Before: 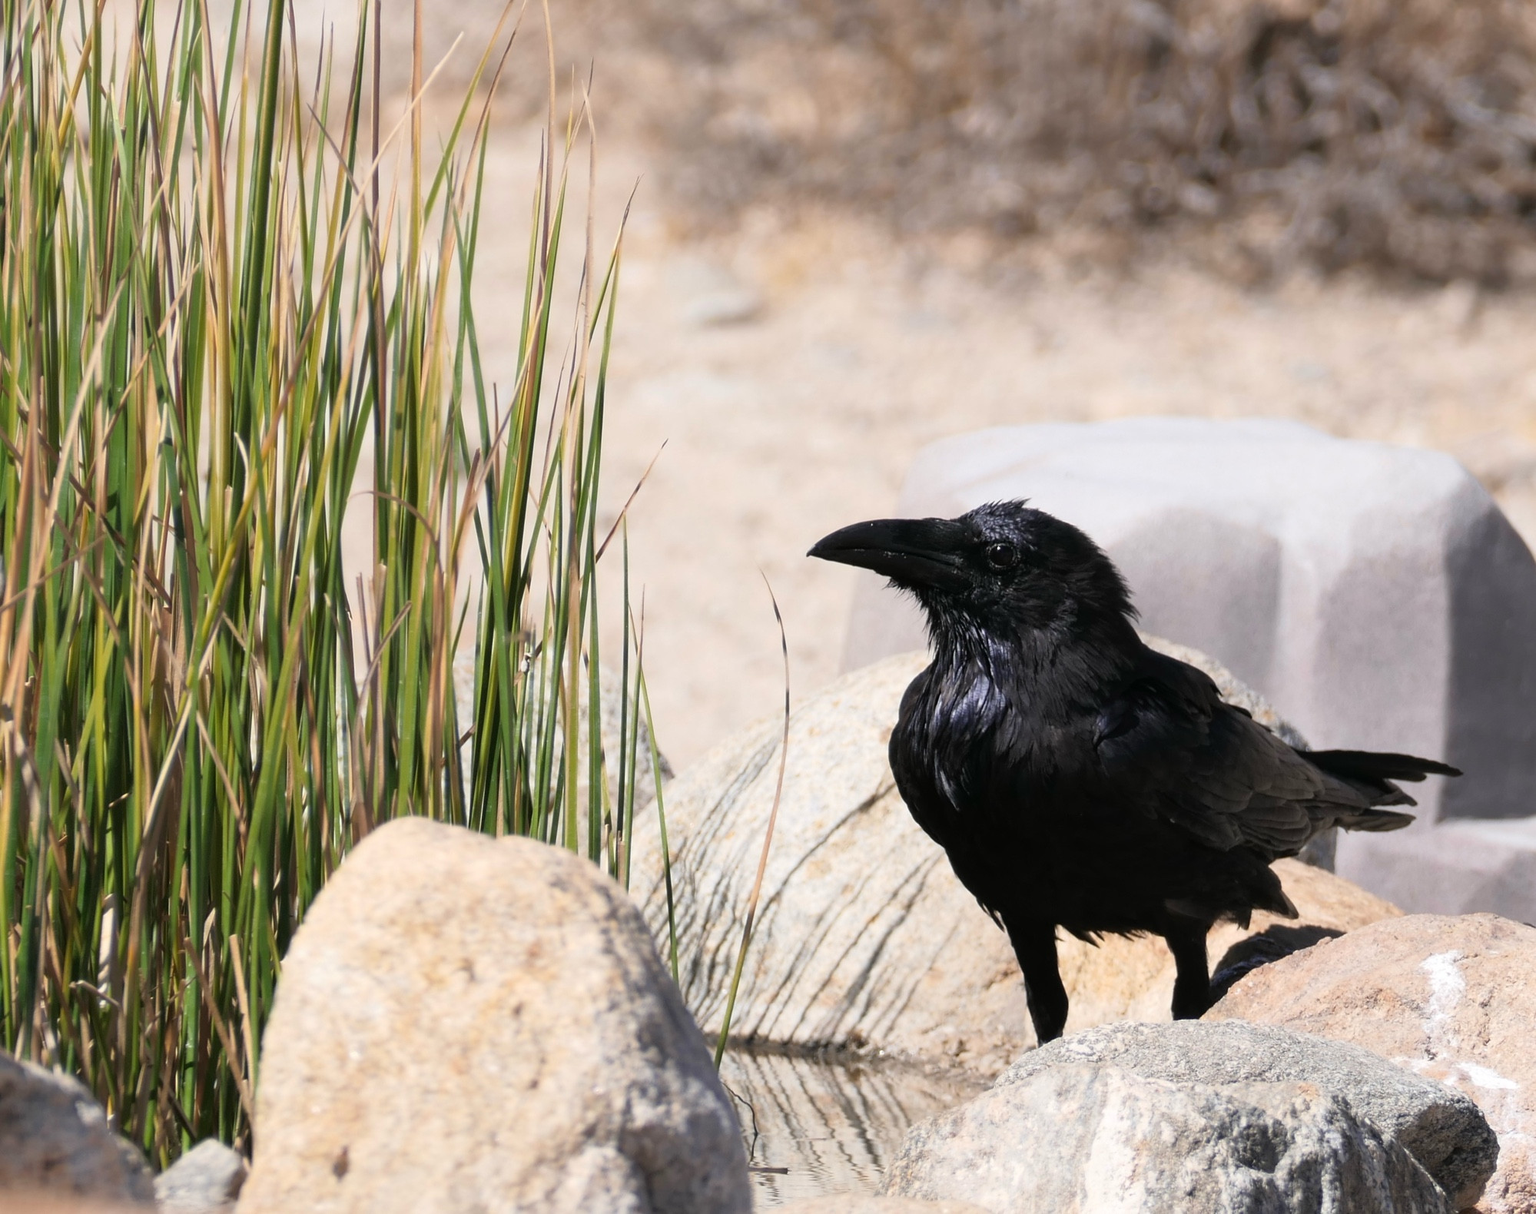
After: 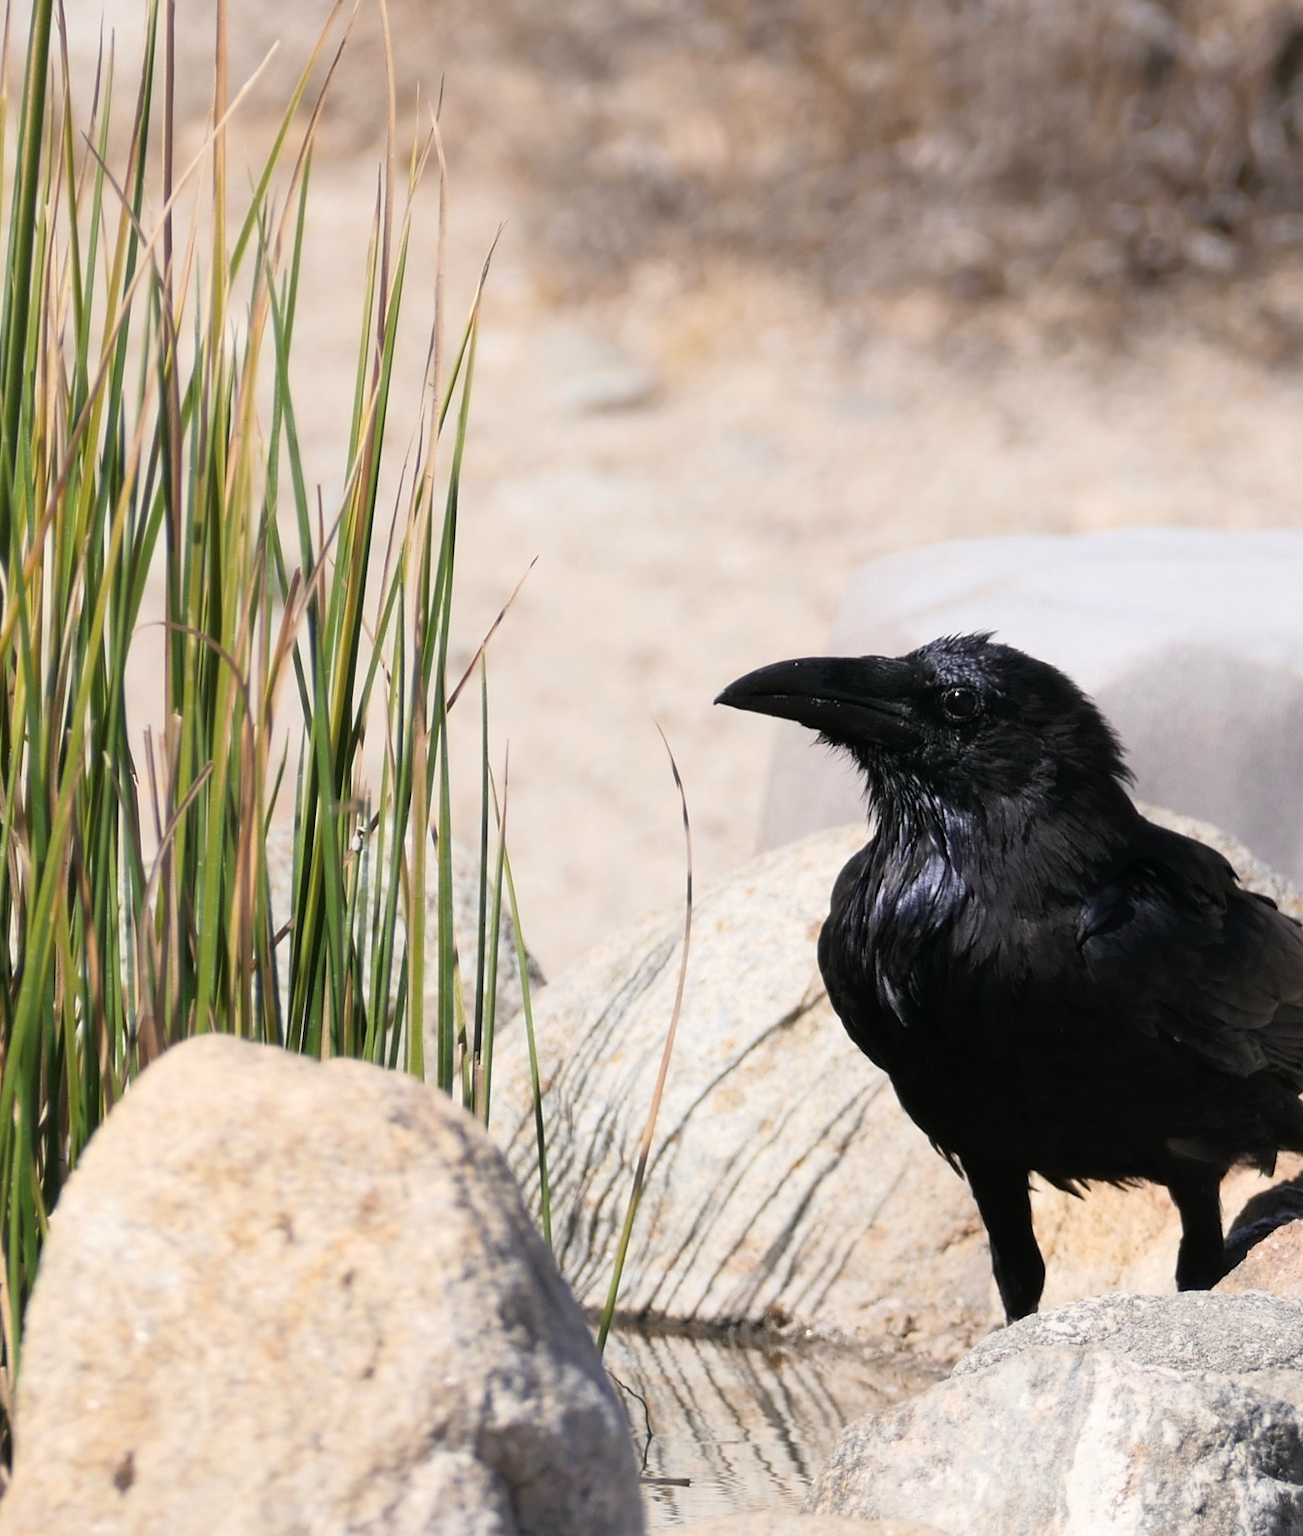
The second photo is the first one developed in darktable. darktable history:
crop and rotate: left 15.848%, right 17.106%
color calibration: illuminant same as pipeline (D50), adaptation none (bypass), x 0.333, y 0.333, temperature 5004.73 K
